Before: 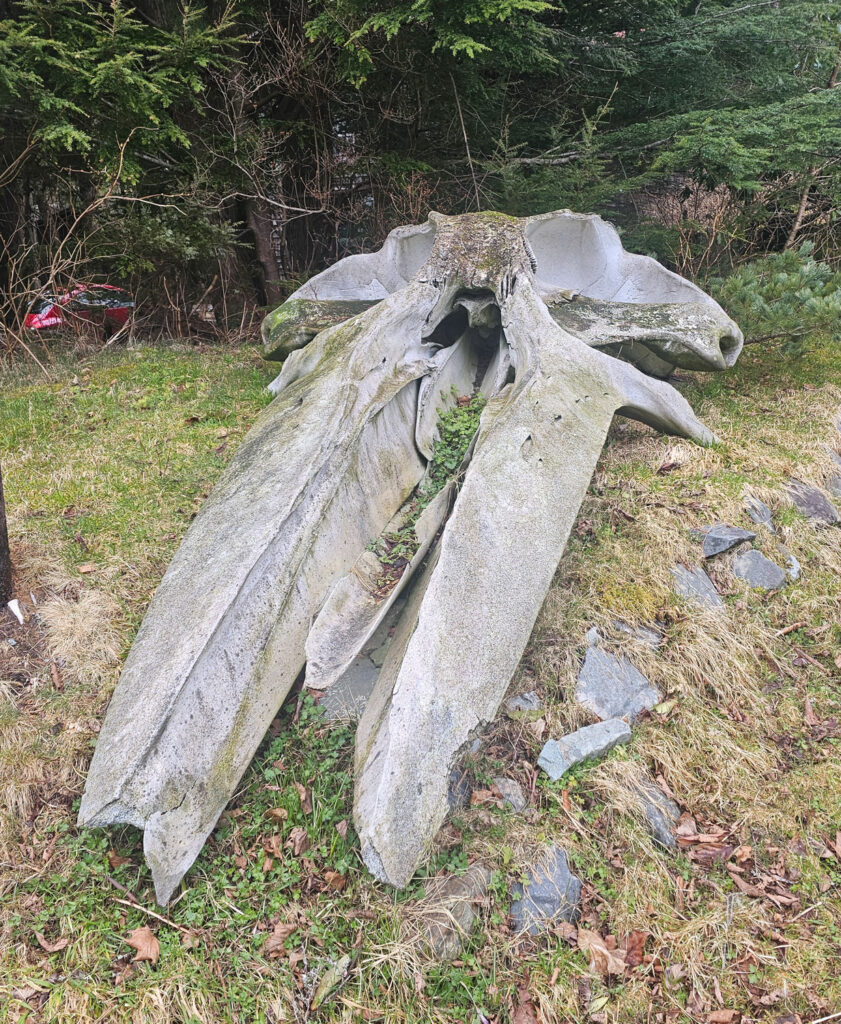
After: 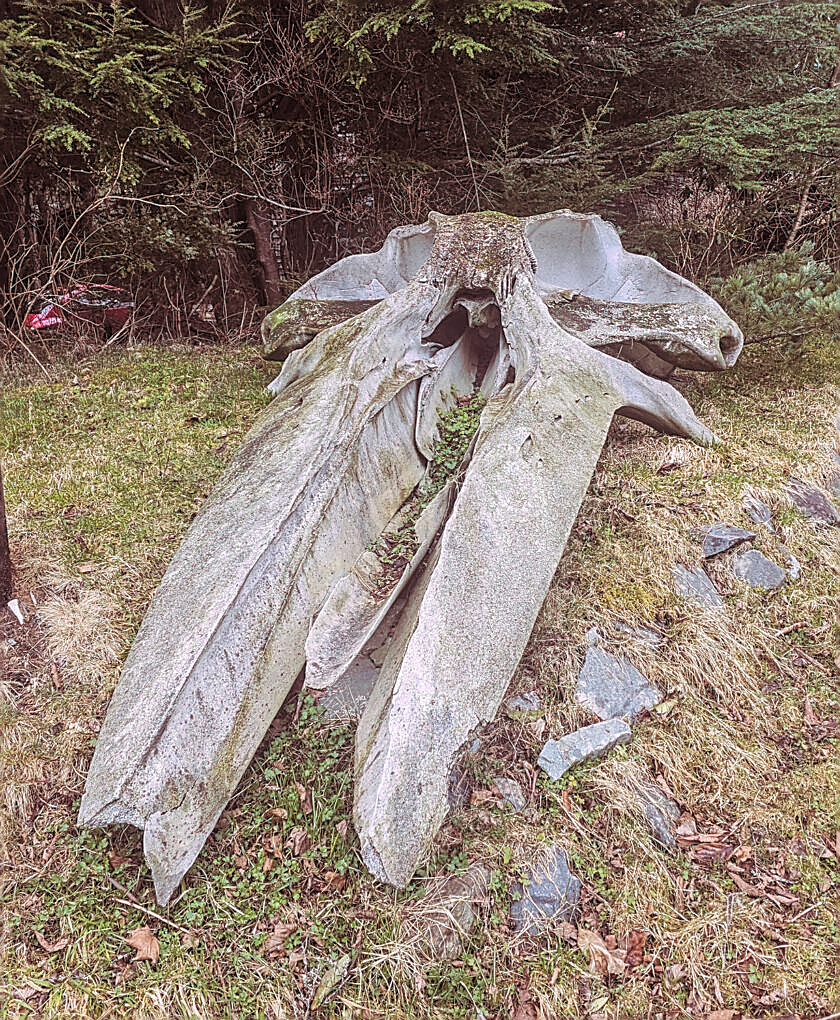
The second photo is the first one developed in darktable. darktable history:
split-toning: highlights › hue 298.8°, highlights › saturation 0.73, compress 41.76%
sharpen: radius 1.4, amount 1.25, threshold 0.7
crop: top 0.05%, bottom 0.098%
local contrast: highlights 0%, shadows 0%, detail 133%
